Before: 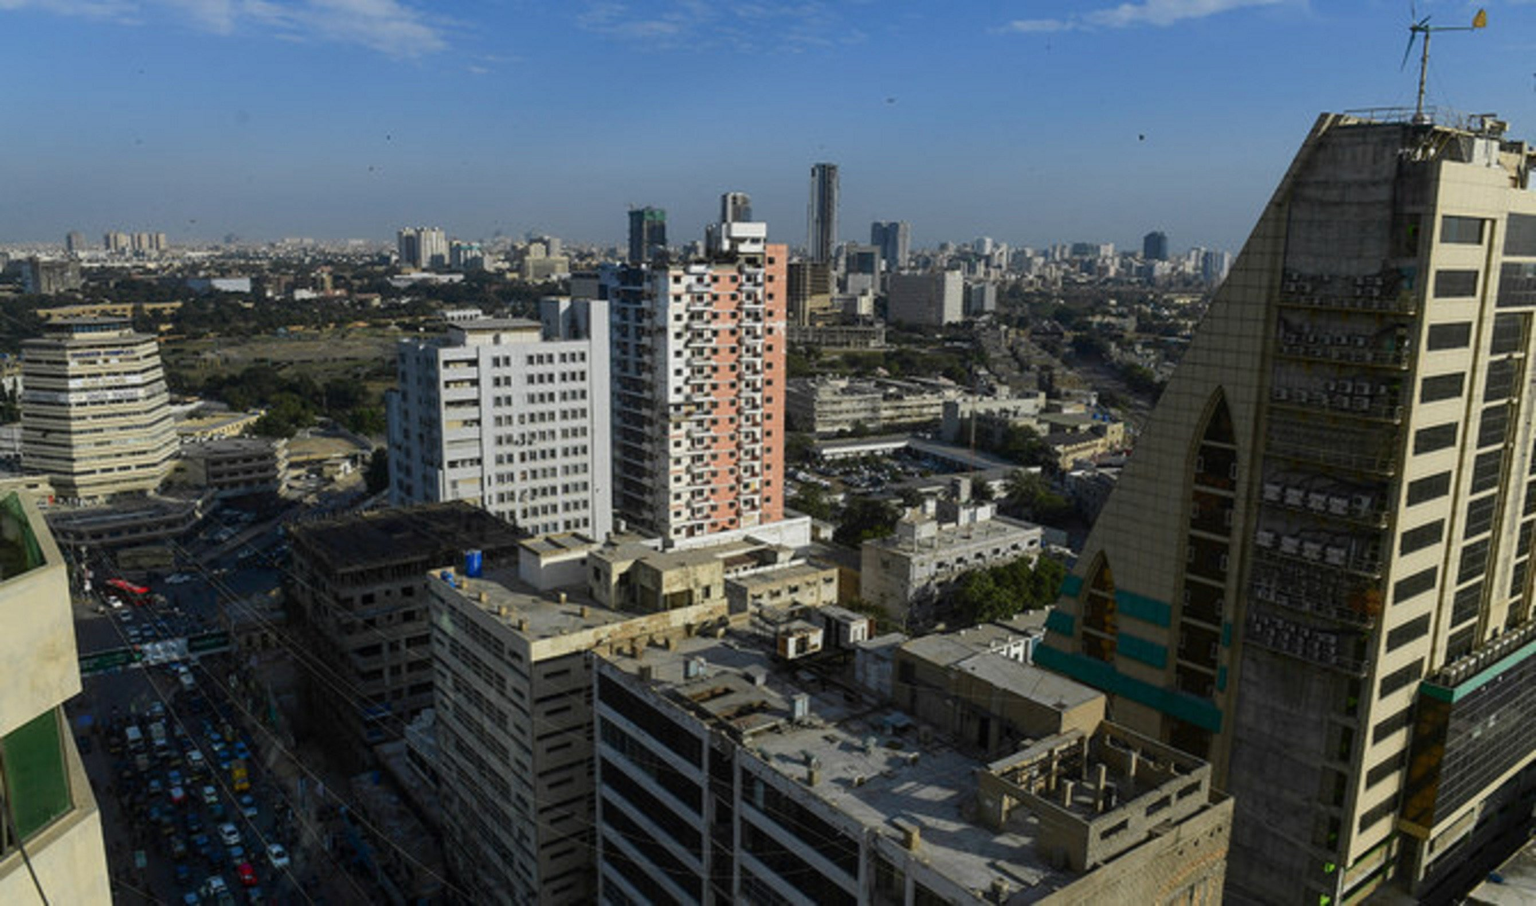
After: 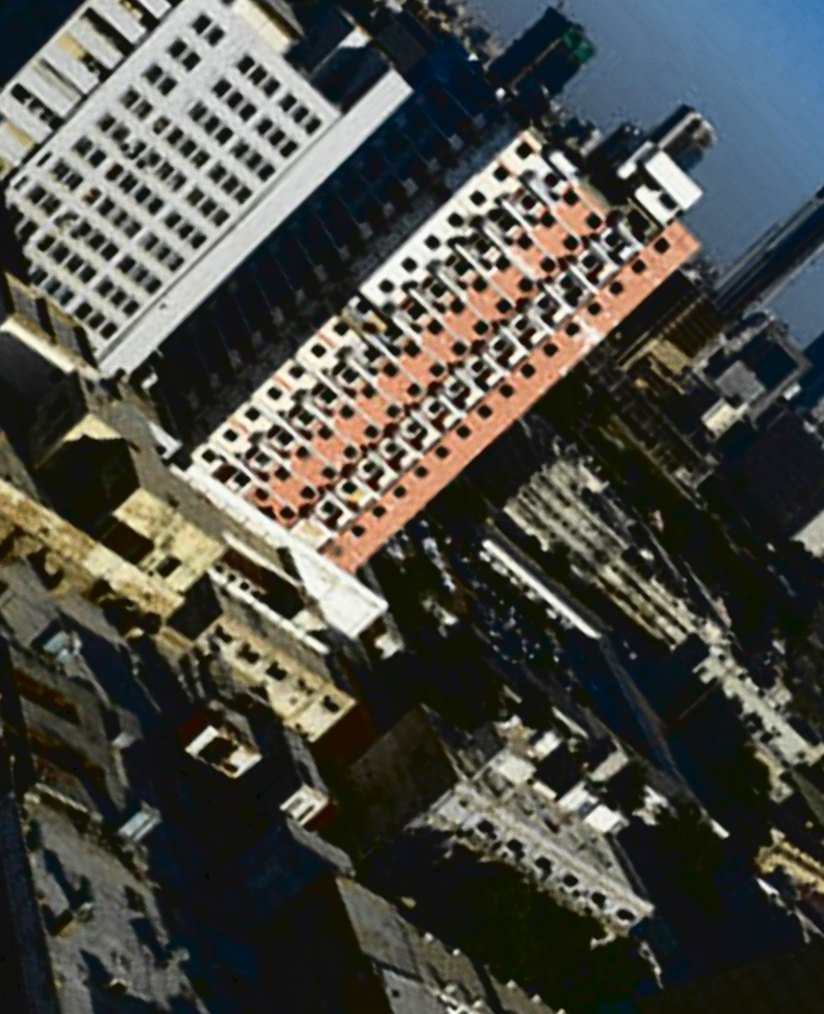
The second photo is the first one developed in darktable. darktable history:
contrast brightness saturation: contrast 0.221, brightness -0.186, saturation 0.239
crop and rotate: angle -45.95°, top 16.421%, right 0.975%, bottom 11.699%
tone curve: curves: ch0 [(0, 0) (0.003, 0.047) (0.011, 0.047) (0.025, 0.047) (0.044, 0.049) (0.069, 0.051) (0.1, 0.062) (0.136, 0.086) (0.177, 0.125) (0.224, 0.178) (0.277, 0.246) (0.335, 0.324) (0.399, 0.407) (0.468, 0.48) (0.543, 0.57) (0.623, 0.675) (0.709, 0.772) (0.801, 0.876) (0.898, 0.963) (1, 1)], color space Lab, independent channels, preserve colors none
